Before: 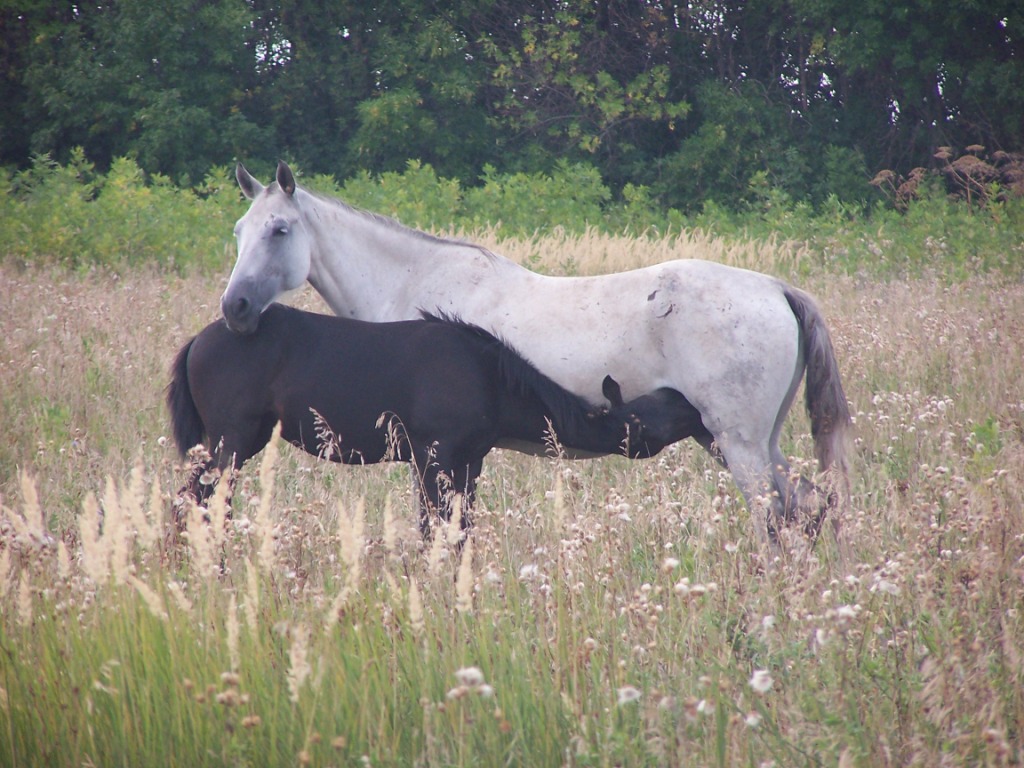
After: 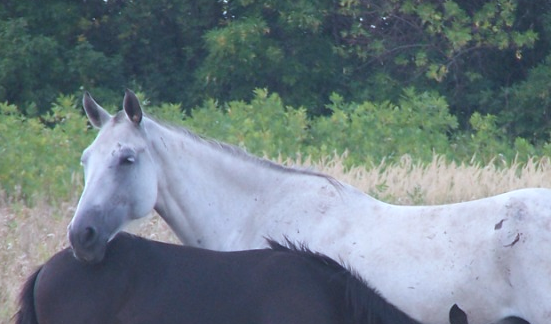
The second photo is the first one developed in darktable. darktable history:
crop: left 15.02%, top 9.287%, right 31.089%, bottom 48.458%
color correction: highlights a* -3.88, highlights b* -10.74
